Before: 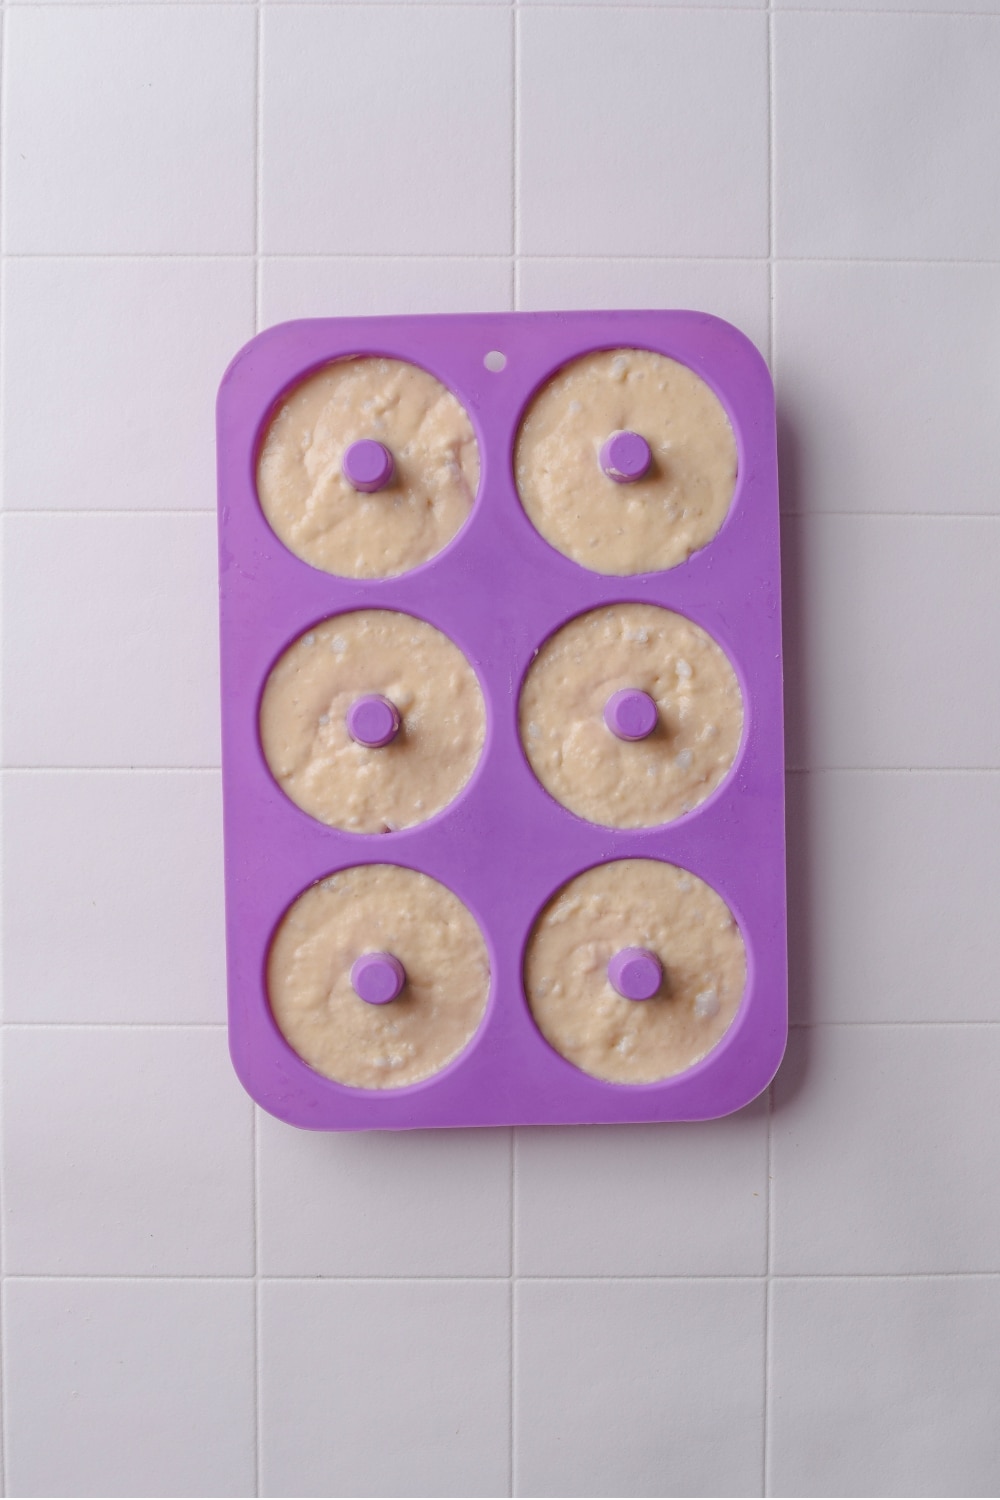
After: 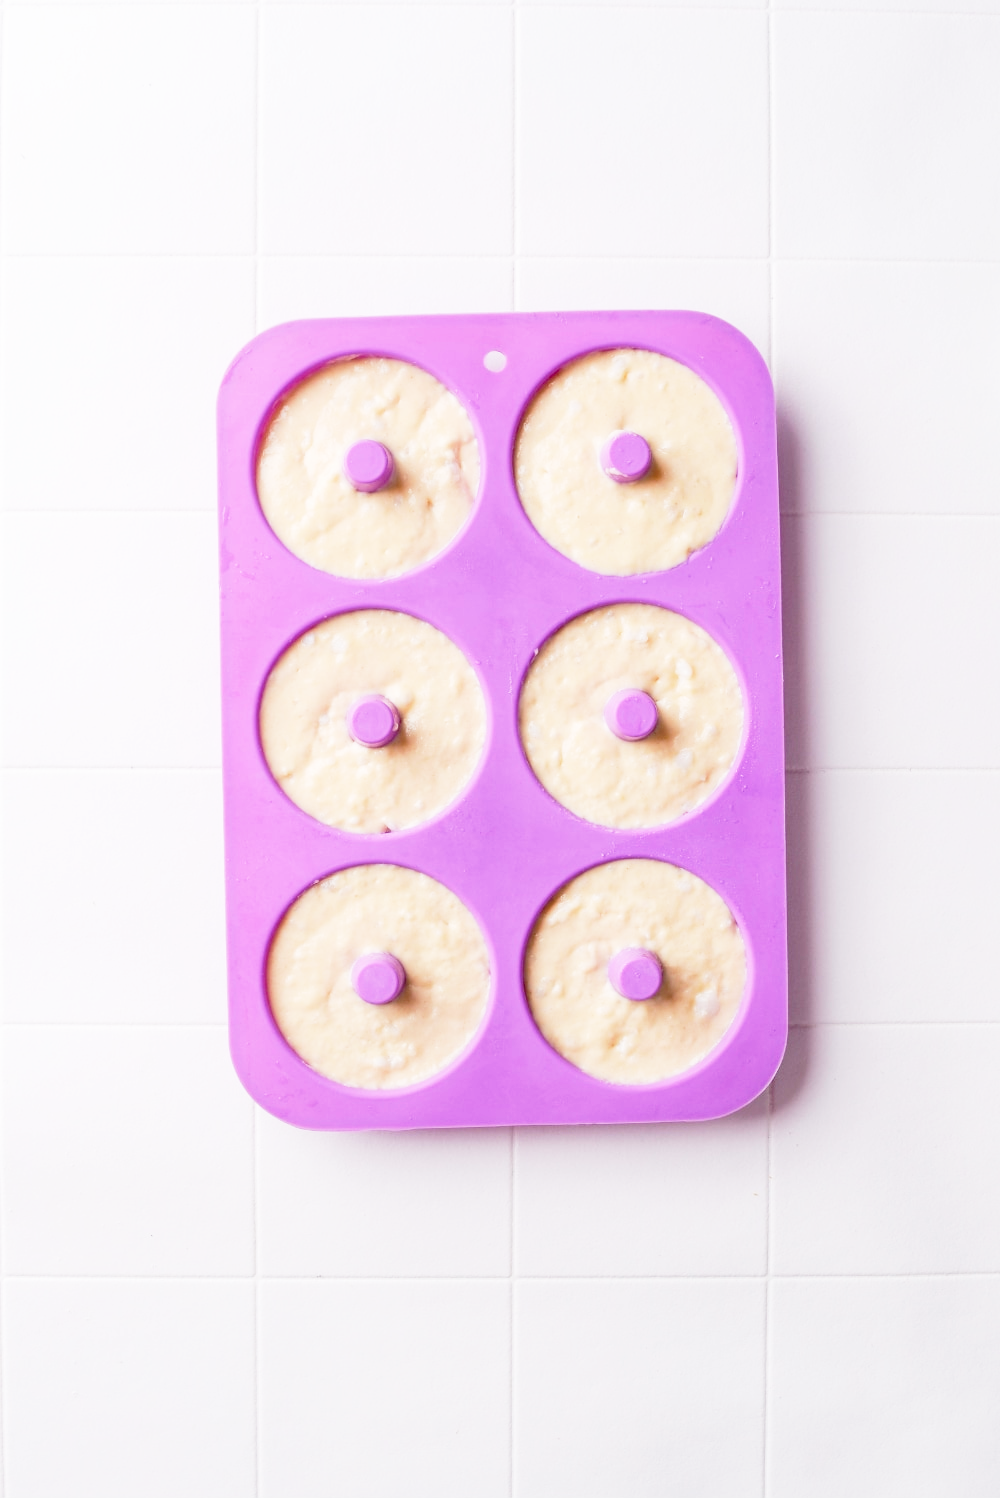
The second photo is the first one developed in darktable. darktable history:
base curve: curves: ch0 [(0, 0) (0.012, 0.01) (0.073, 0.168) (0.31, 0.711) (0.645, 0.957) (1, 1)], preserve colors none
